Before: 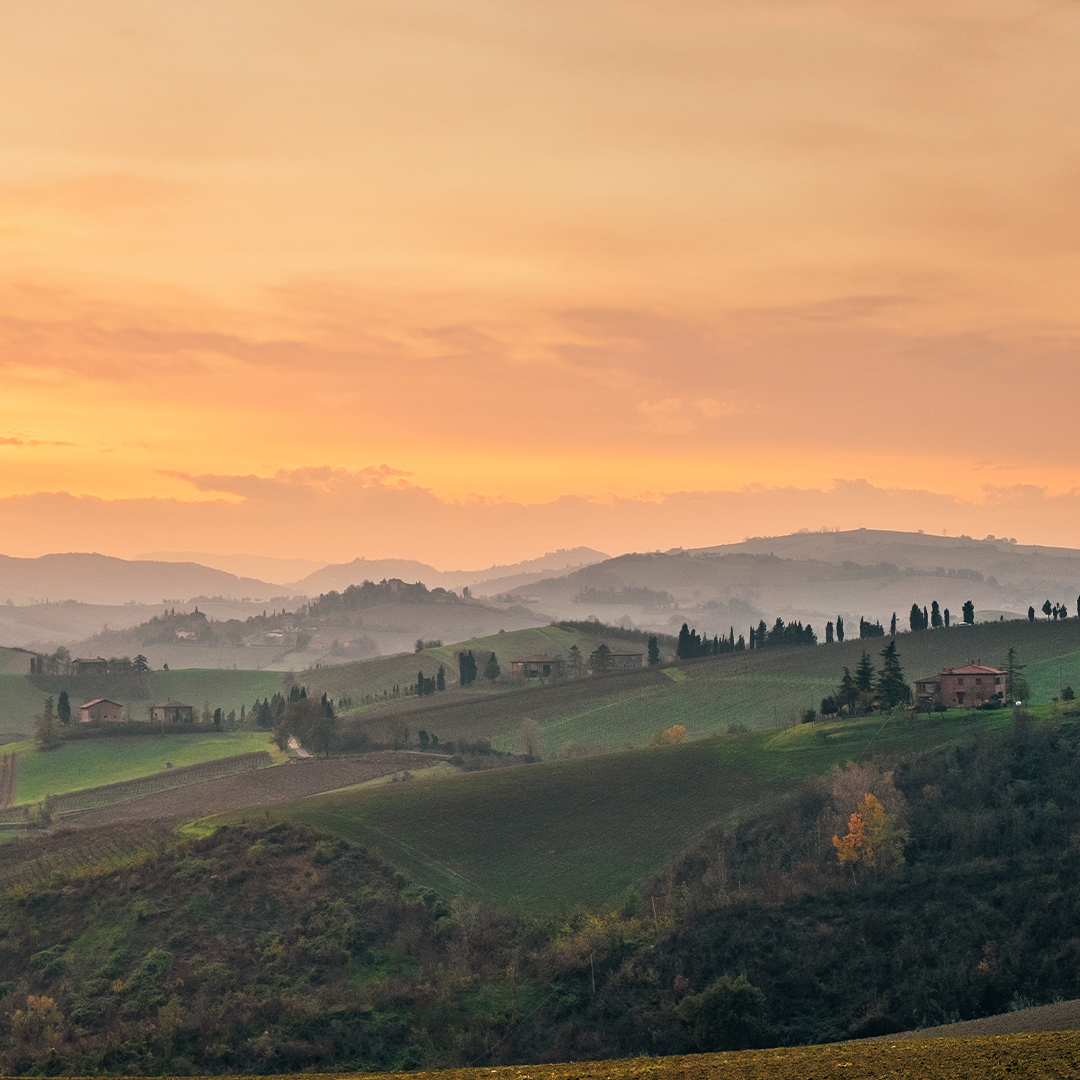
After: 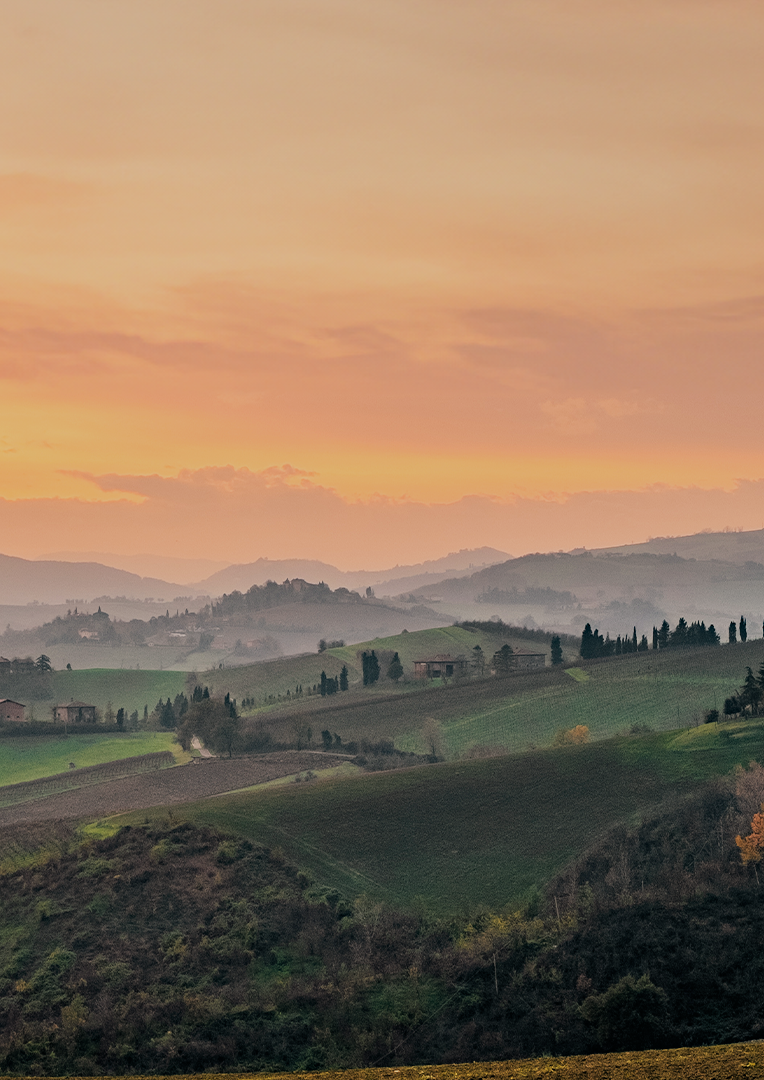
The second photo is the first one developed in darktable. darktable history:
crop and rotate: left 9.061%, right 20.142%
filmic rgb: black relative exposure -7.65 EV, white relative exposure 4.56 EV, hardness 3.61
haze removal: adaptive false
